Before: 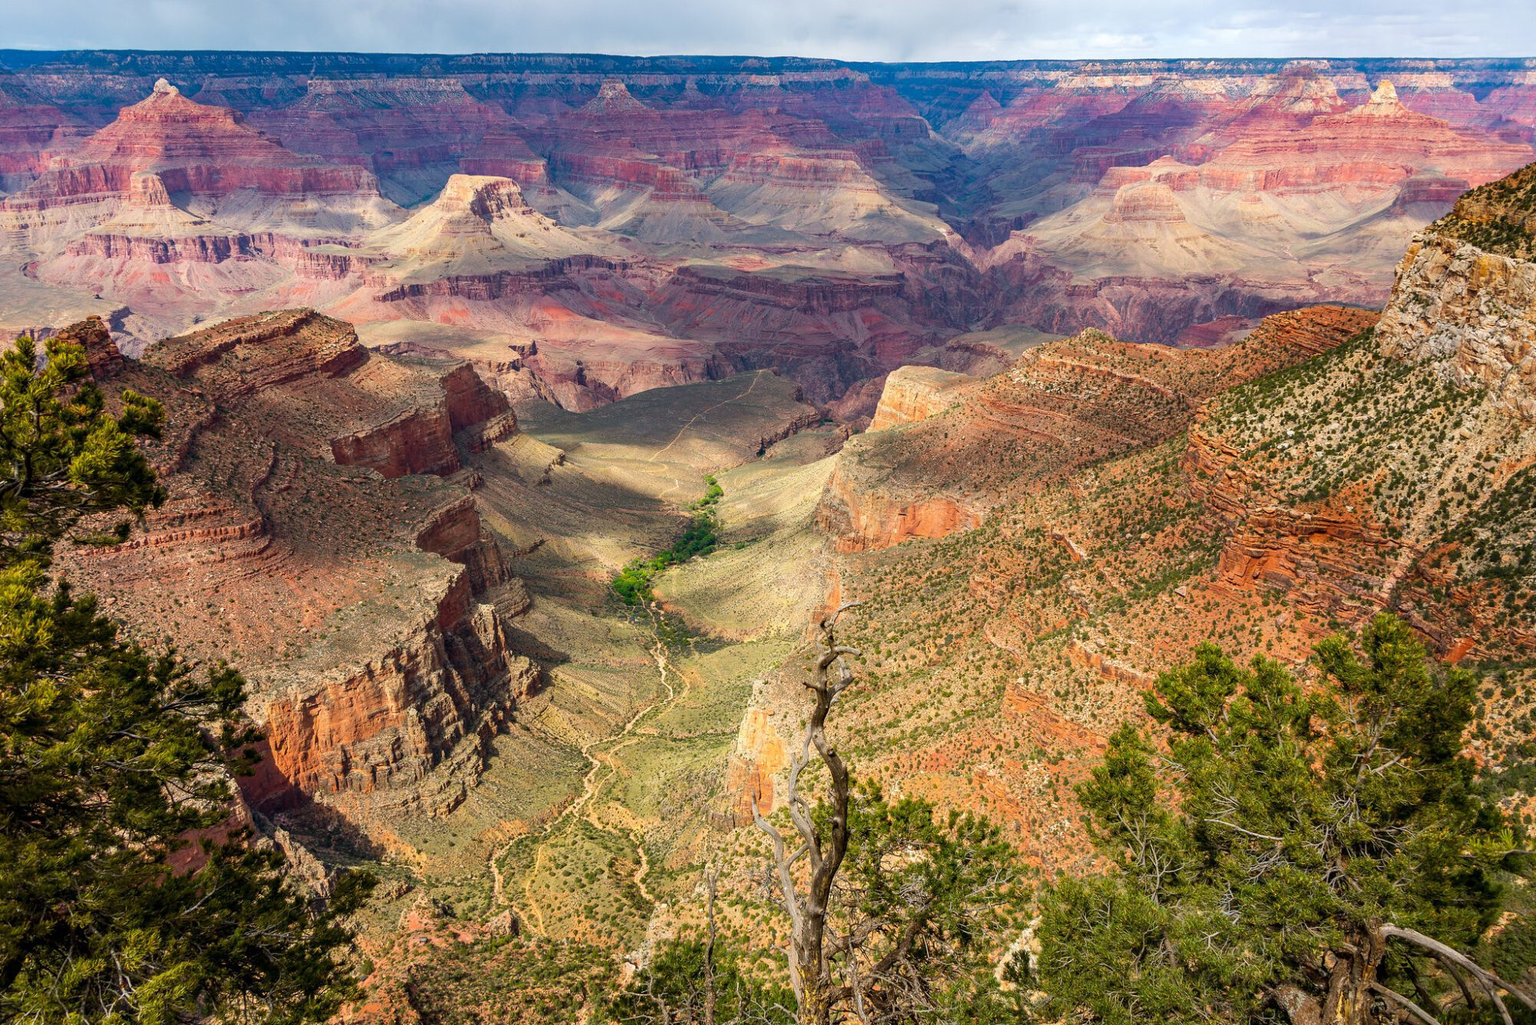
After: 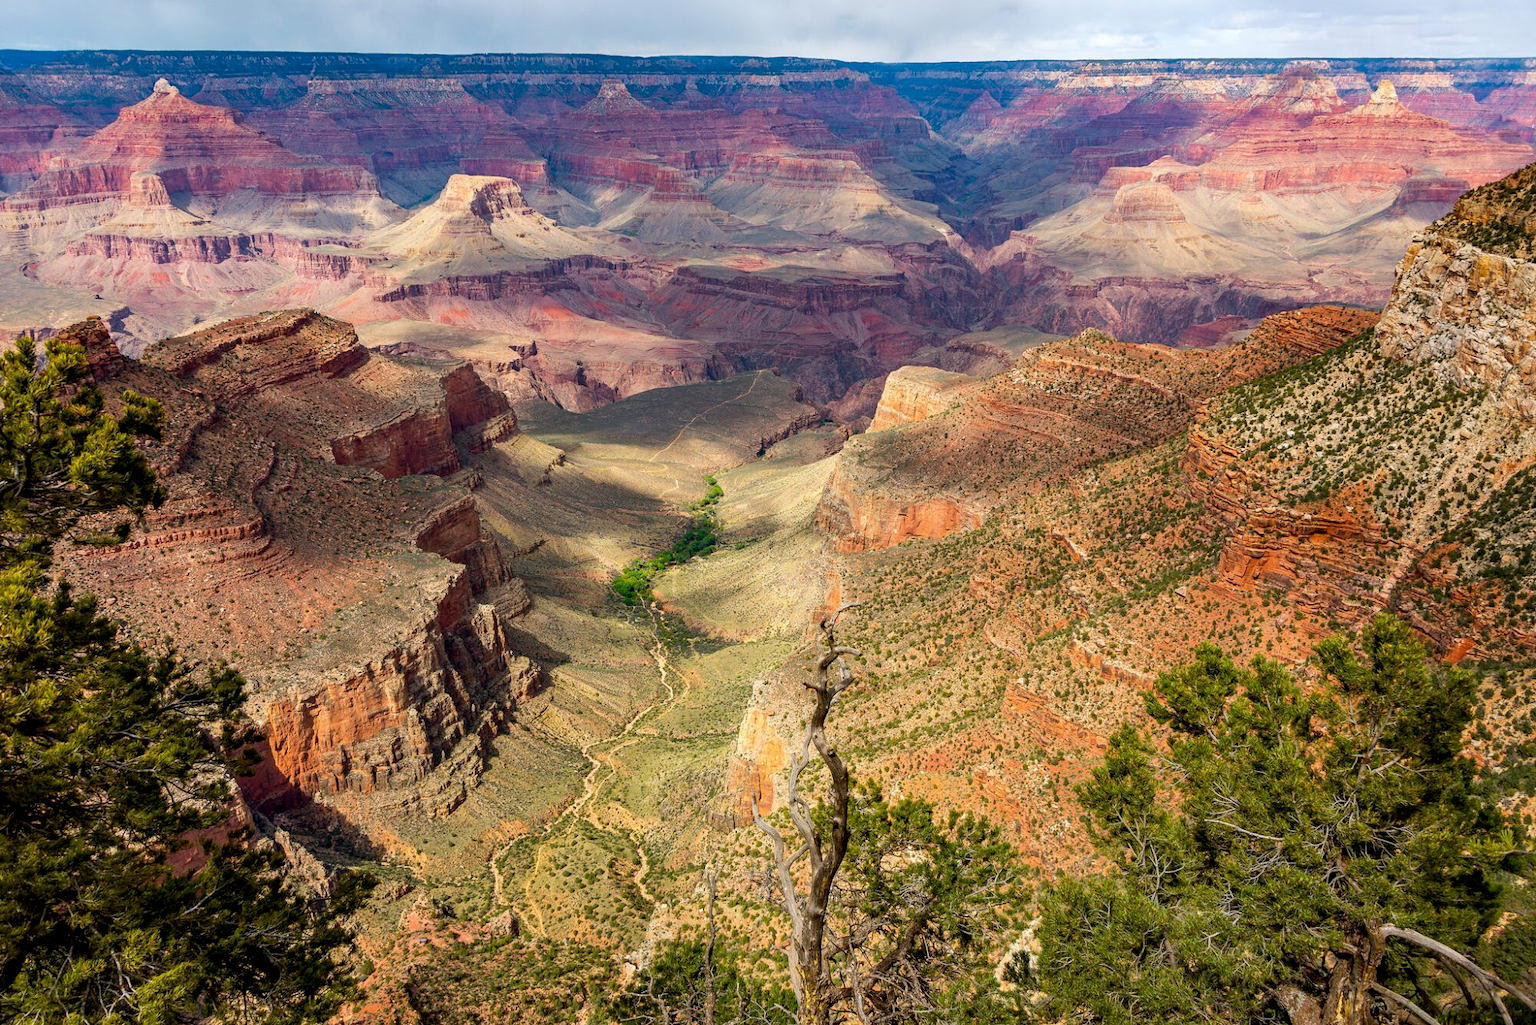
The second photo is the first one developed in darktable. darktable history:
exposure: black level correction 0.005, exposure 0.004 EV, compensate highlight preservation false
